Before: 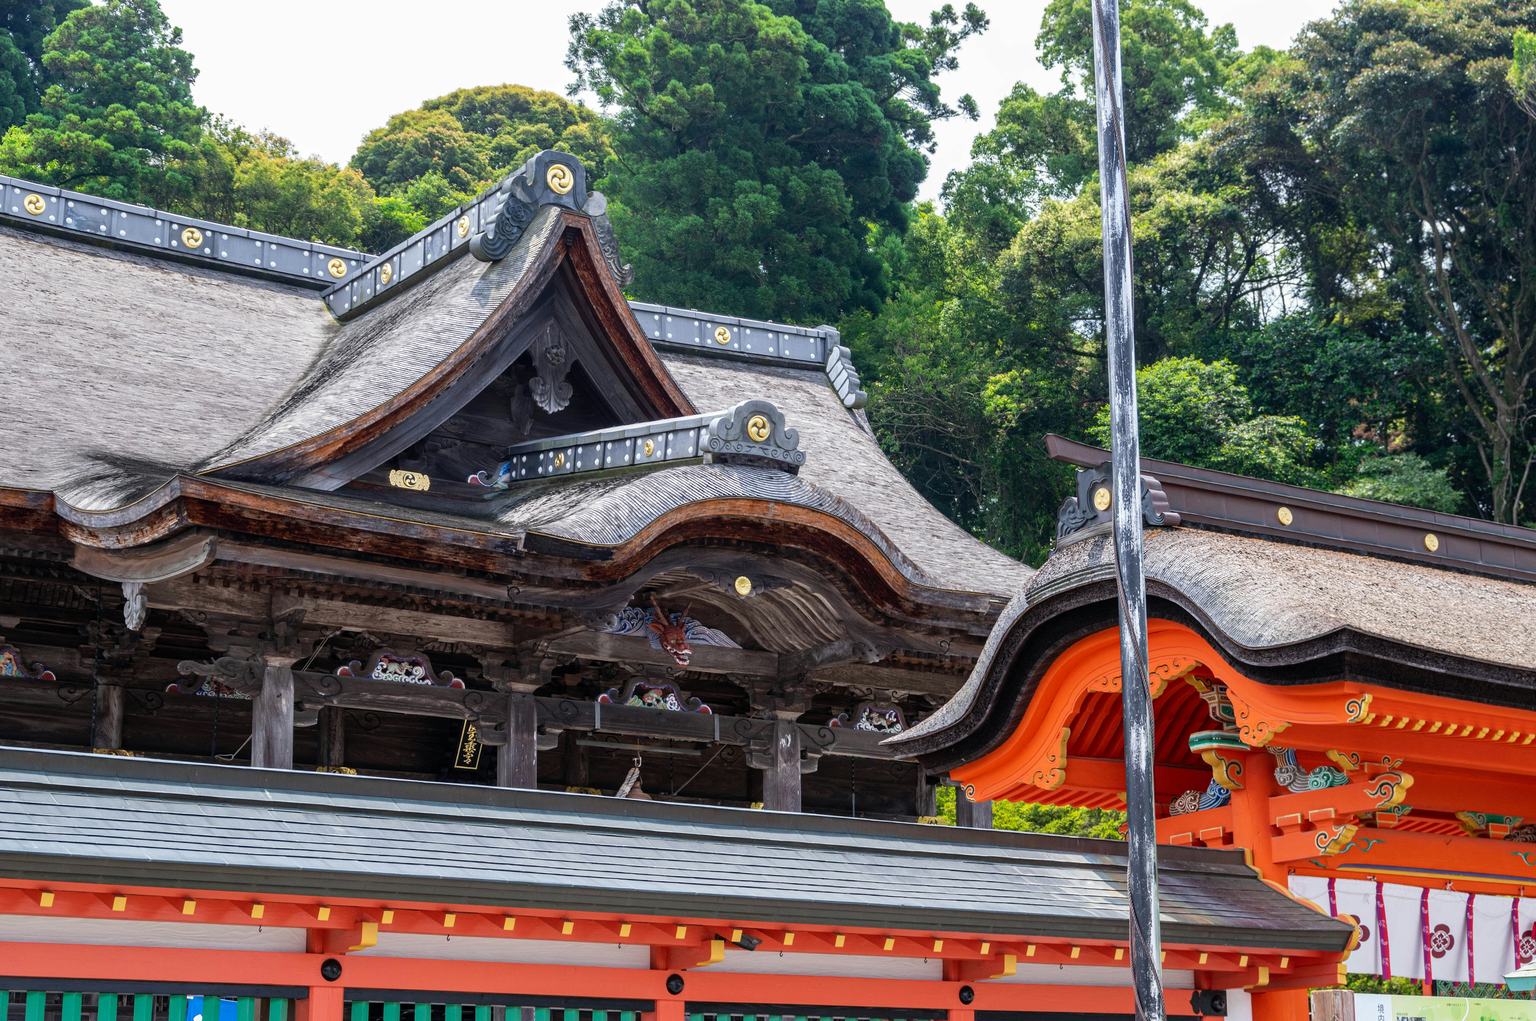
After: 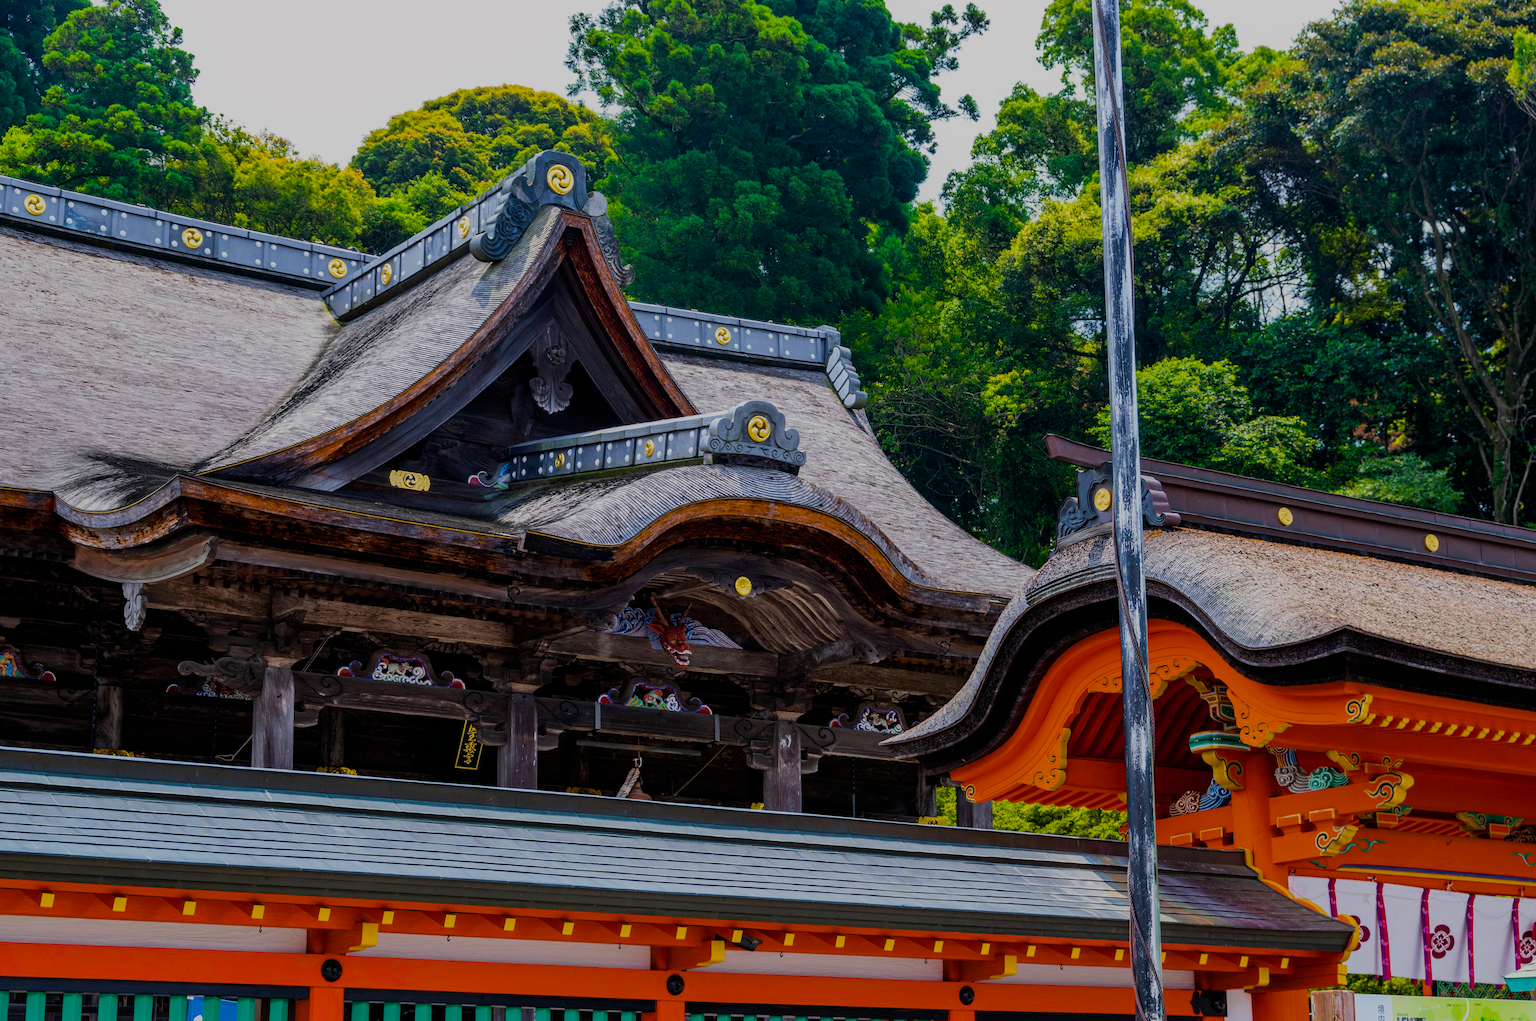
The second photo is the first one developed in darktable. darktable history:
color balance rgb: power › luminance -14.983%, highlights gain › chroma 0.144%, highlights gain › hue 330.11°, linear chroma grading › global chroma 15.058%, perceptual saturation grading › global saturation 30.375%, global vibrance 50.394%
filmic rgb: black relative exposure -7.65 EV, white relative exposure 4.56 EV, threshold 5.94 EV, hardness 3.61, enable highlight reconstruction true
tone equalizer: -8 EV 0.237 EV, -7 EV 0.424 EV, -6 EV 0.421 EV, -5 EV 0.284 EV, -3 EV -0.265 EV, -2 EV -0.416 EV, -1 EV -0.398 EV, +0 EV -0.234 EV, mask exposure compensation -0.49 EV
